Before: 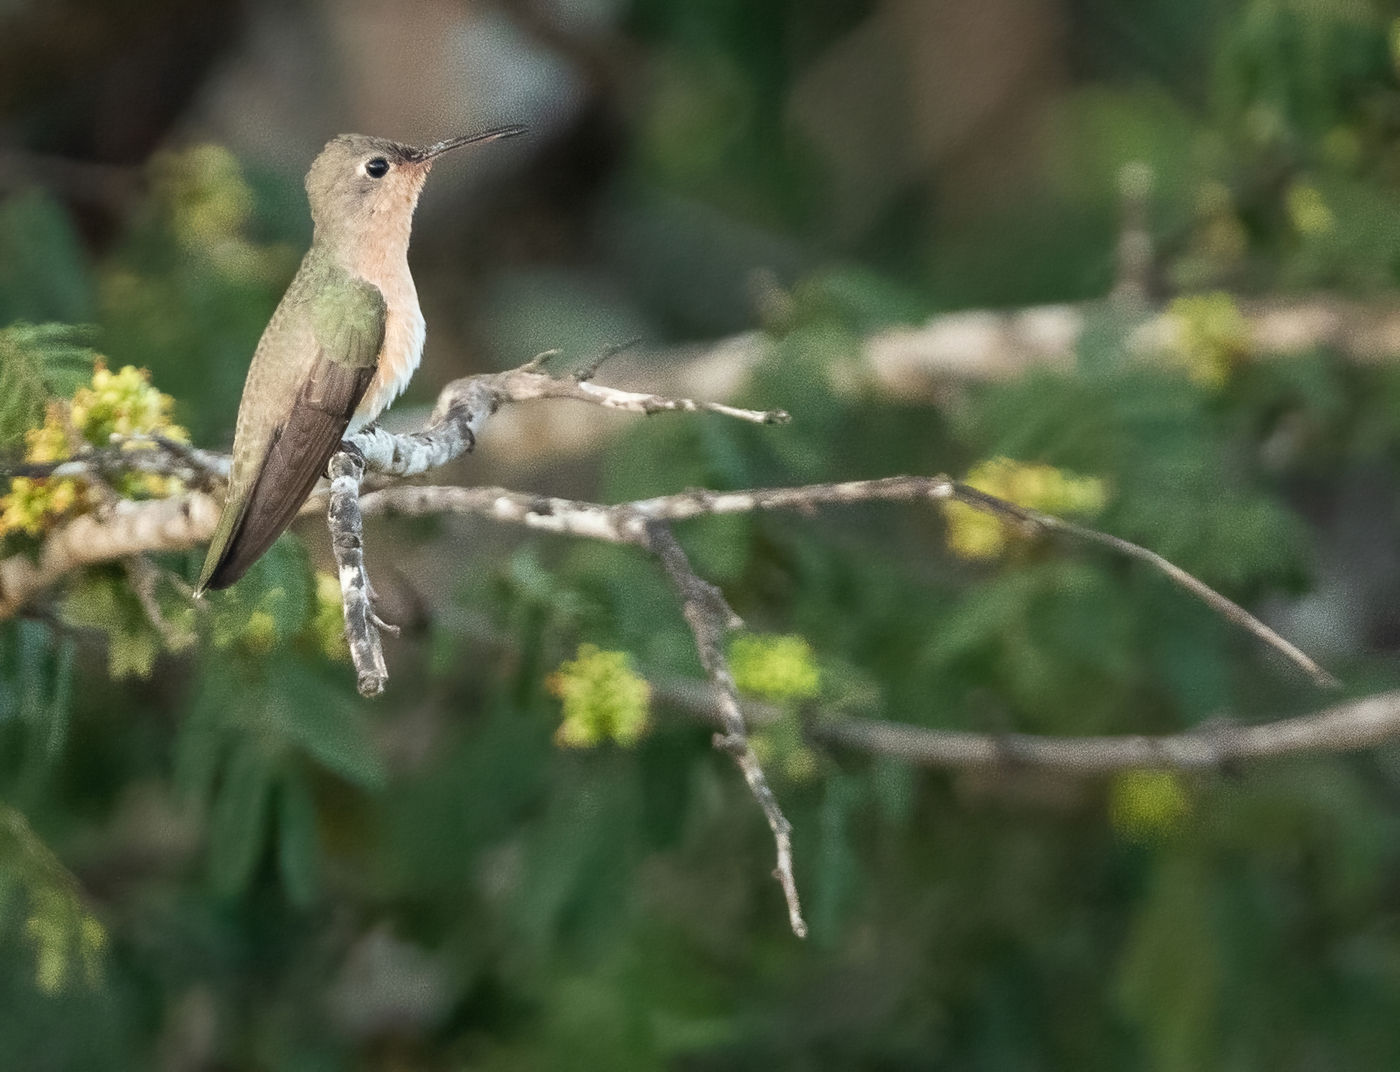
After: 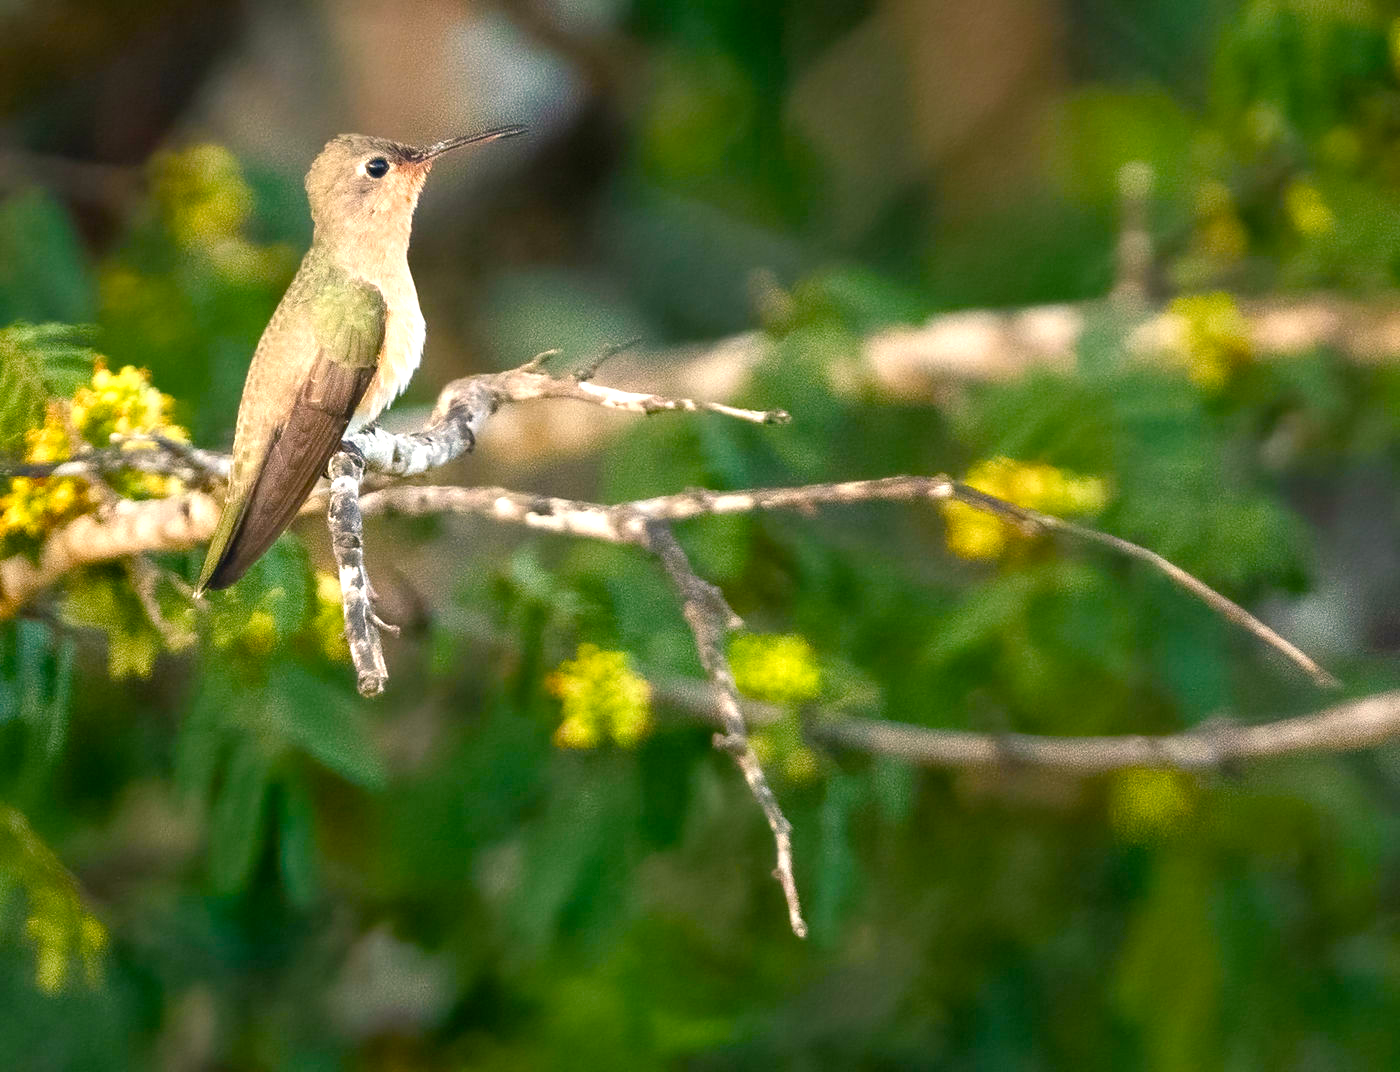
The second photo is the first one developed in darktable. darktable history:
color balance rgb: highlights gain › chroma 3.212%, highlights gain › hue 54.97°, perceptual saturation grading › global saturation 20%, perceptual saturation grading › highlights -24.884%, perceptual saturation grading › shadows 50.136%, perceptual brilliance grading › global brilliance 17.381%, global vibrance 39.471%
